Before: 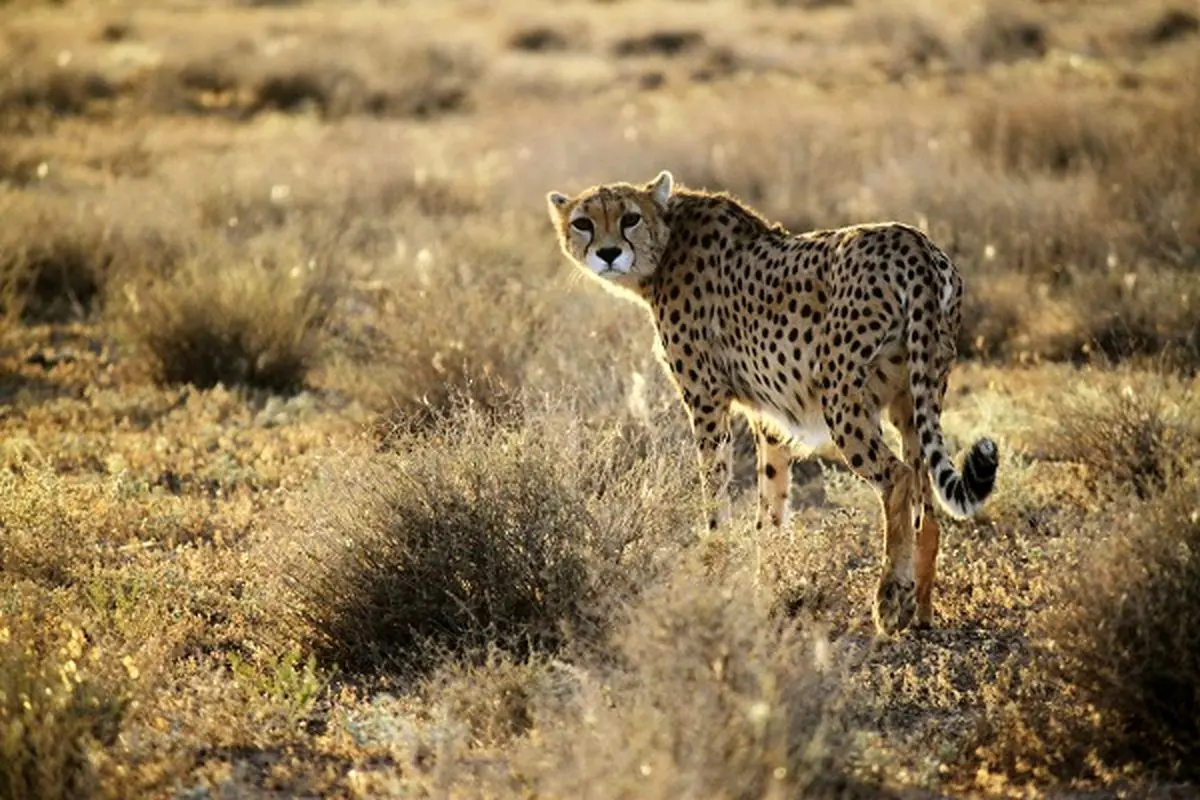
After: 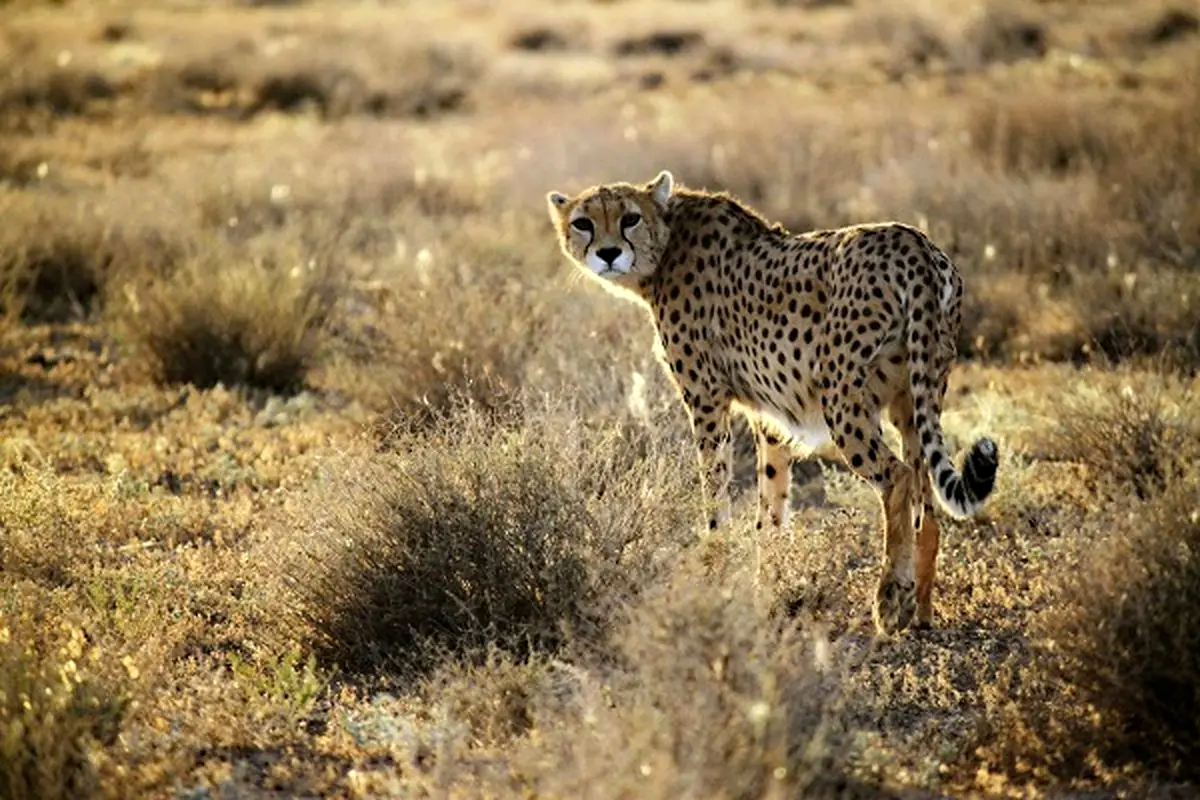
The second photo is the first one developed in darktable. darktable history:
haze removal: compatibility mode true, adaptive false
shadows and highlights: shadows -24.28, highlights 49.77, soften with gaussian
color balance: input saturation 99%
